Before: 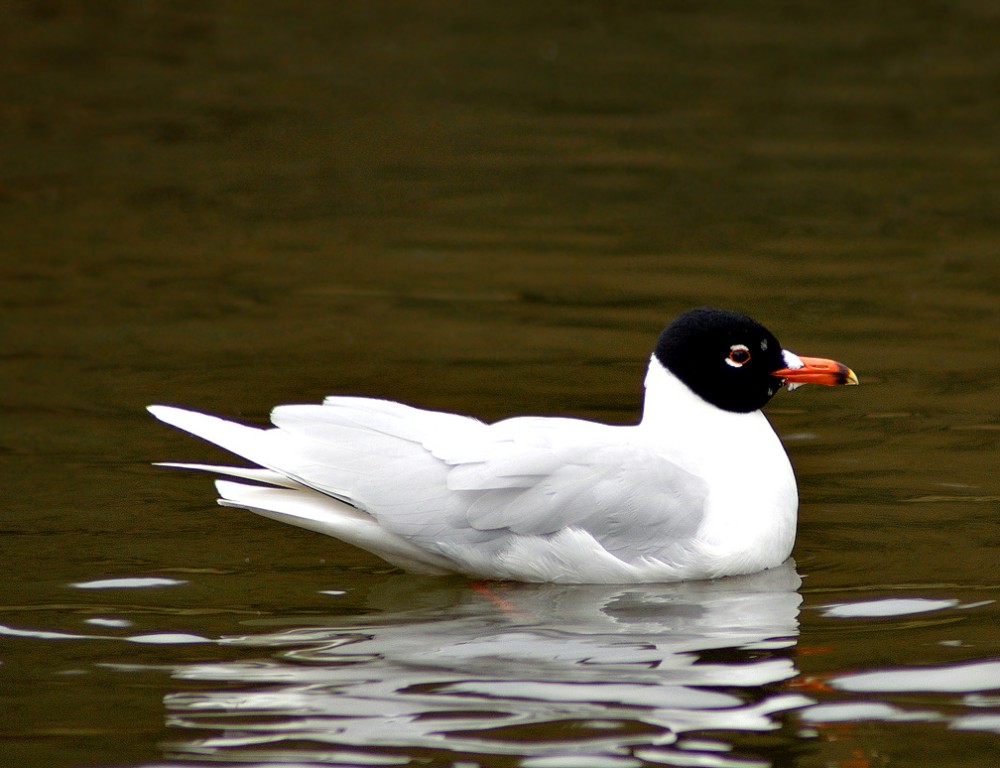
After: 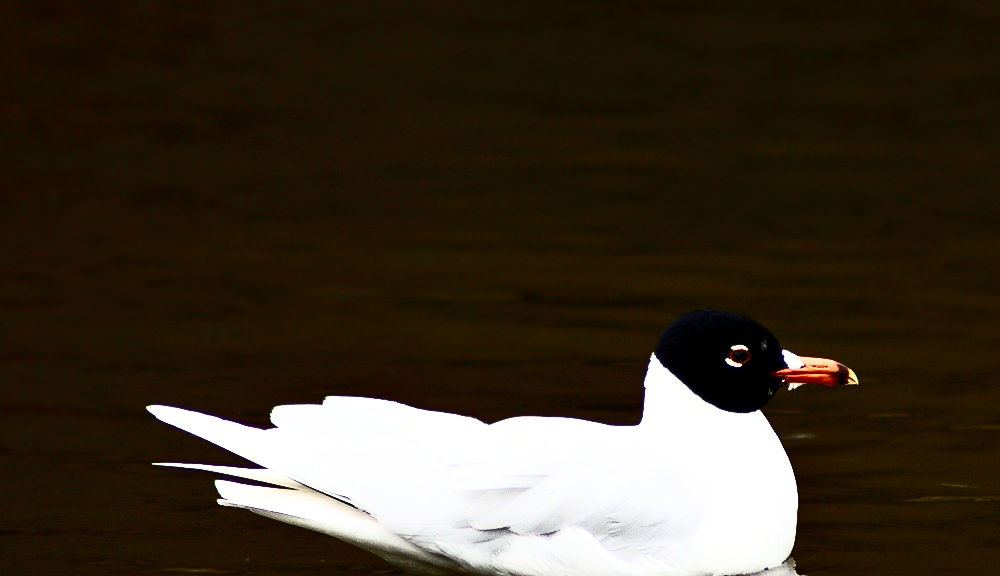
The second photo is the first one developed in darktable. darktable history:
local contrast: mode bilateral grid, contrast 15, coarseness 36, detail 105%, midtone range 0.2
contrast brightness saturation: contrast 0.93, brightness 0.2
crop: bottom 24.988%
